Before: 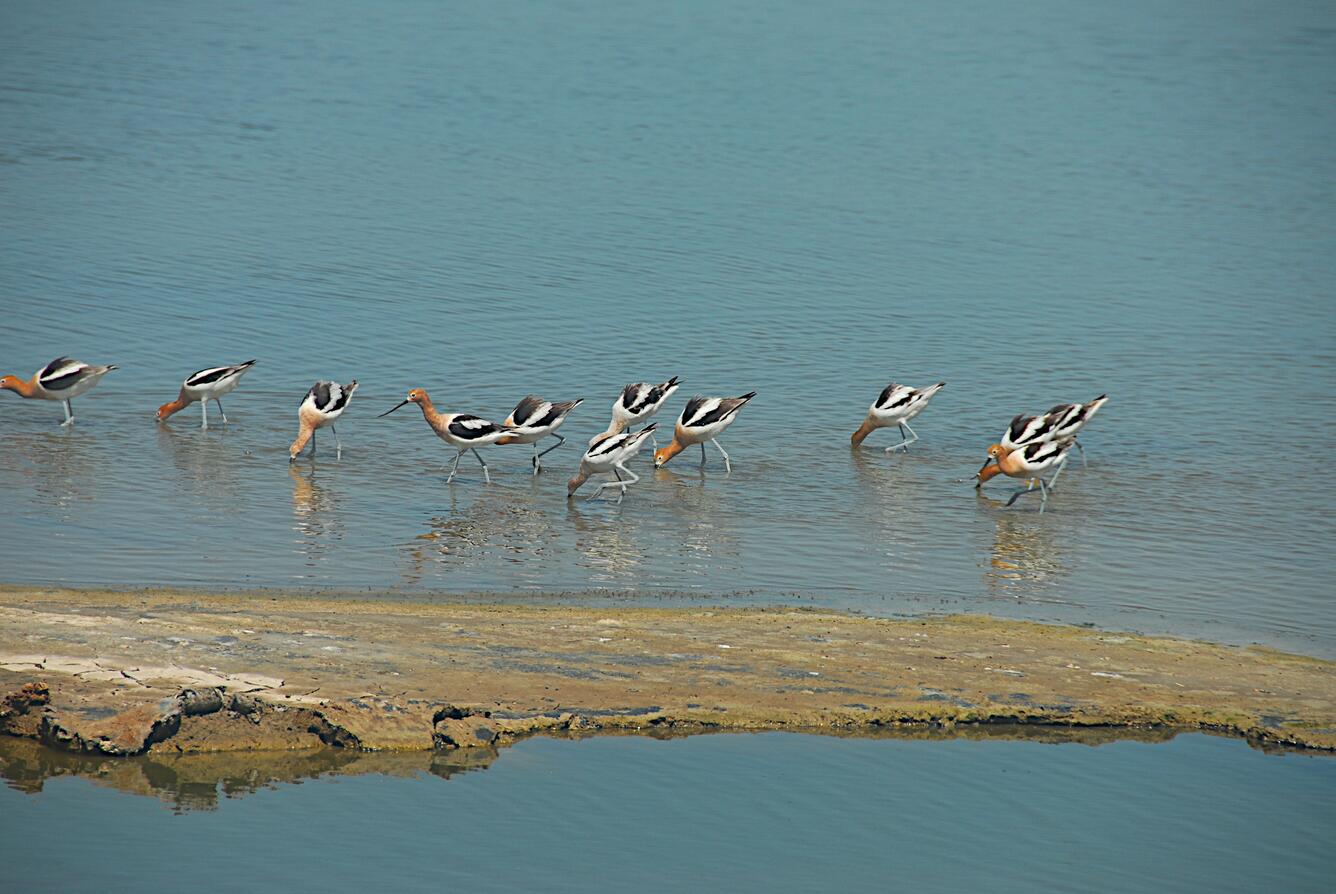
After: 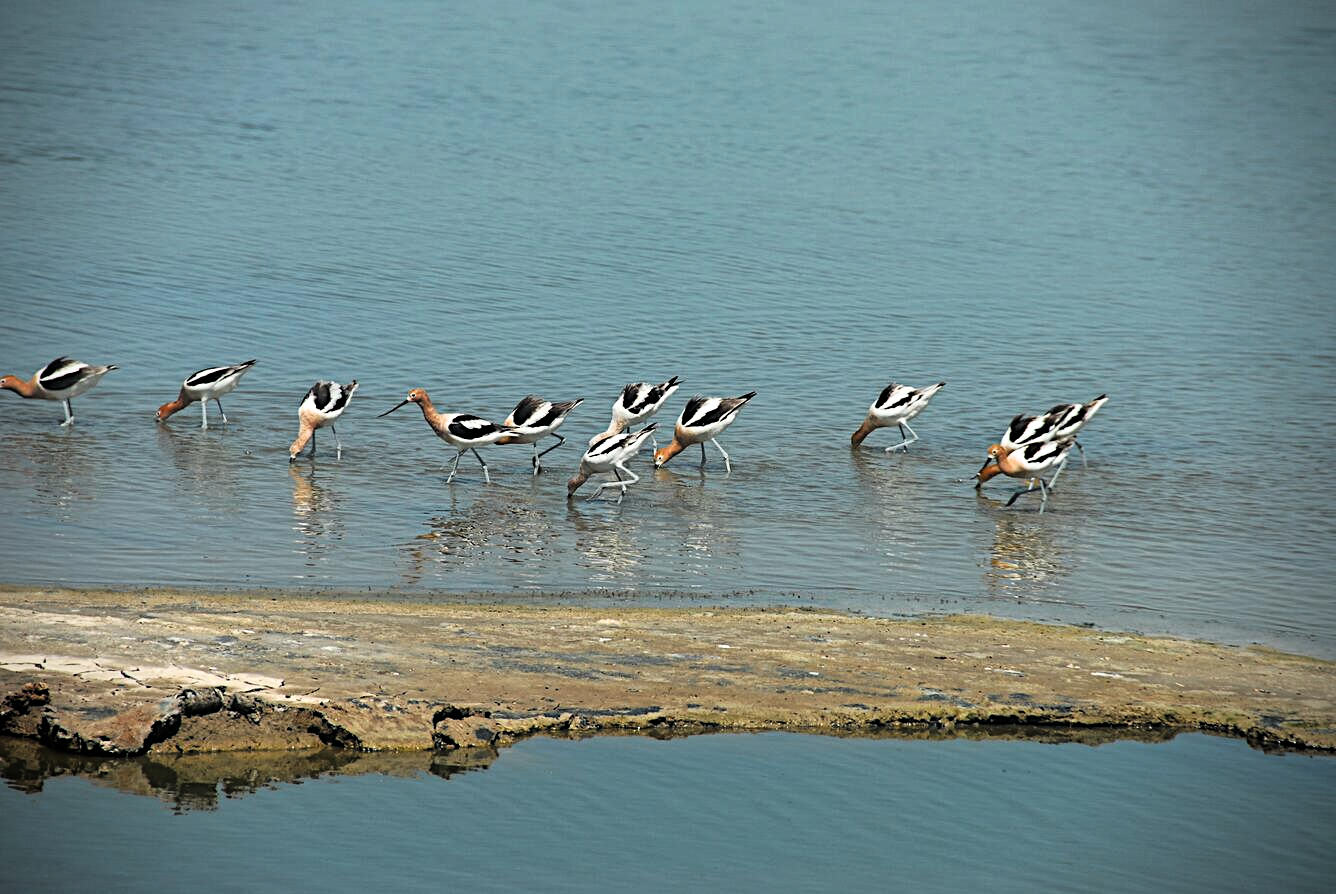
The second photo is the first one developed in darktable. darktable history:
vignetting: fall-off radius 63.51%, brightness -0.409, saturation -0.304
filmic rgb: black relative exposure -3.62 EV, white relative exposure 2.11 EV, hardness 3.62, contrast in shadows safe
